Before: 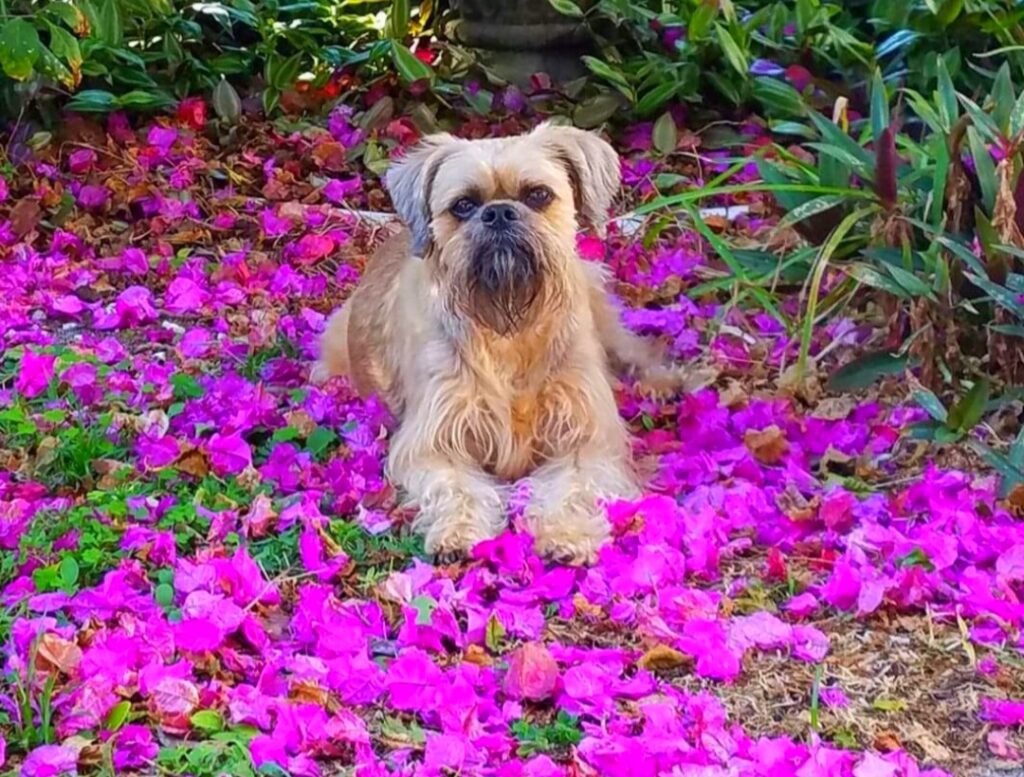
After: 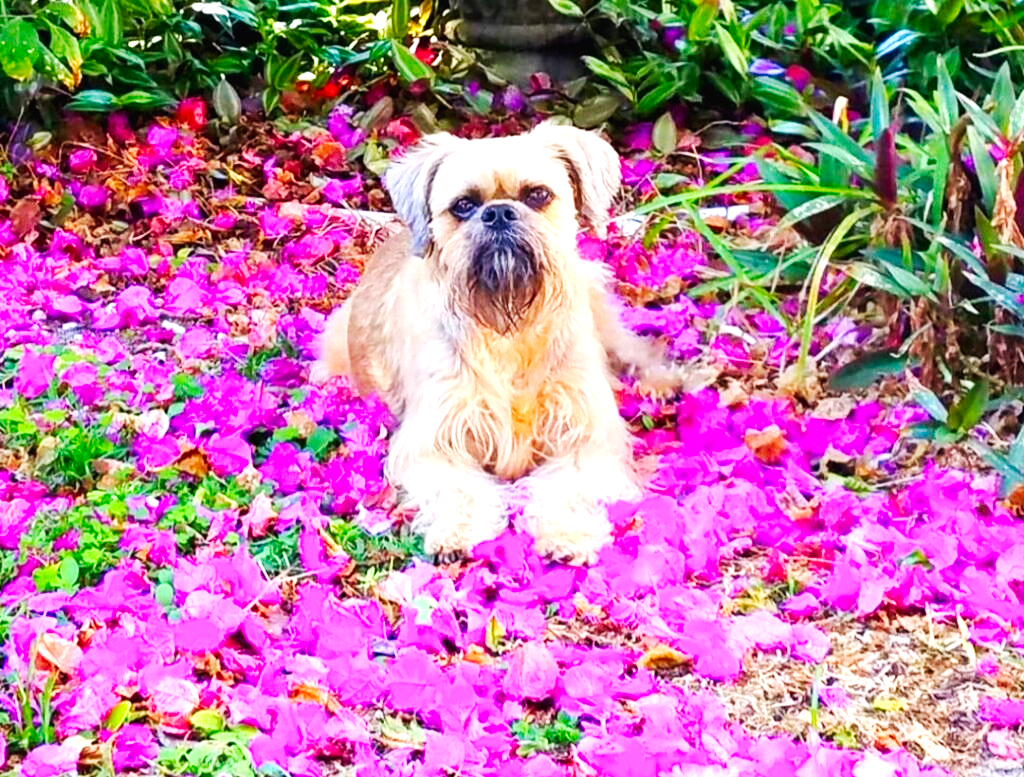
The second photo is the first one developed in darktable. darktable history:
tone curve: curves: ch0 [(0, 0) (0.003, 0.016) (0.011, 0.016) (0.025, 0.016) (0.044, 0.016) (0.069, 0.016) (0.1, 0.026) (0.136, 0.047) (0.177, 0.088) (0.224, 0.14) (0.277, 0.2) (0.335, 0.276) (0.399, 0.37) (0.468, 0.47) (0.543, 0.583) (0.623, 0.698) (0.709, 0.779) (0.801, 0.858) (0.898, 0.929) (1, 1)], preserve colors none
exposure: exposure 1.147 EV, compensate highlight preservation false
